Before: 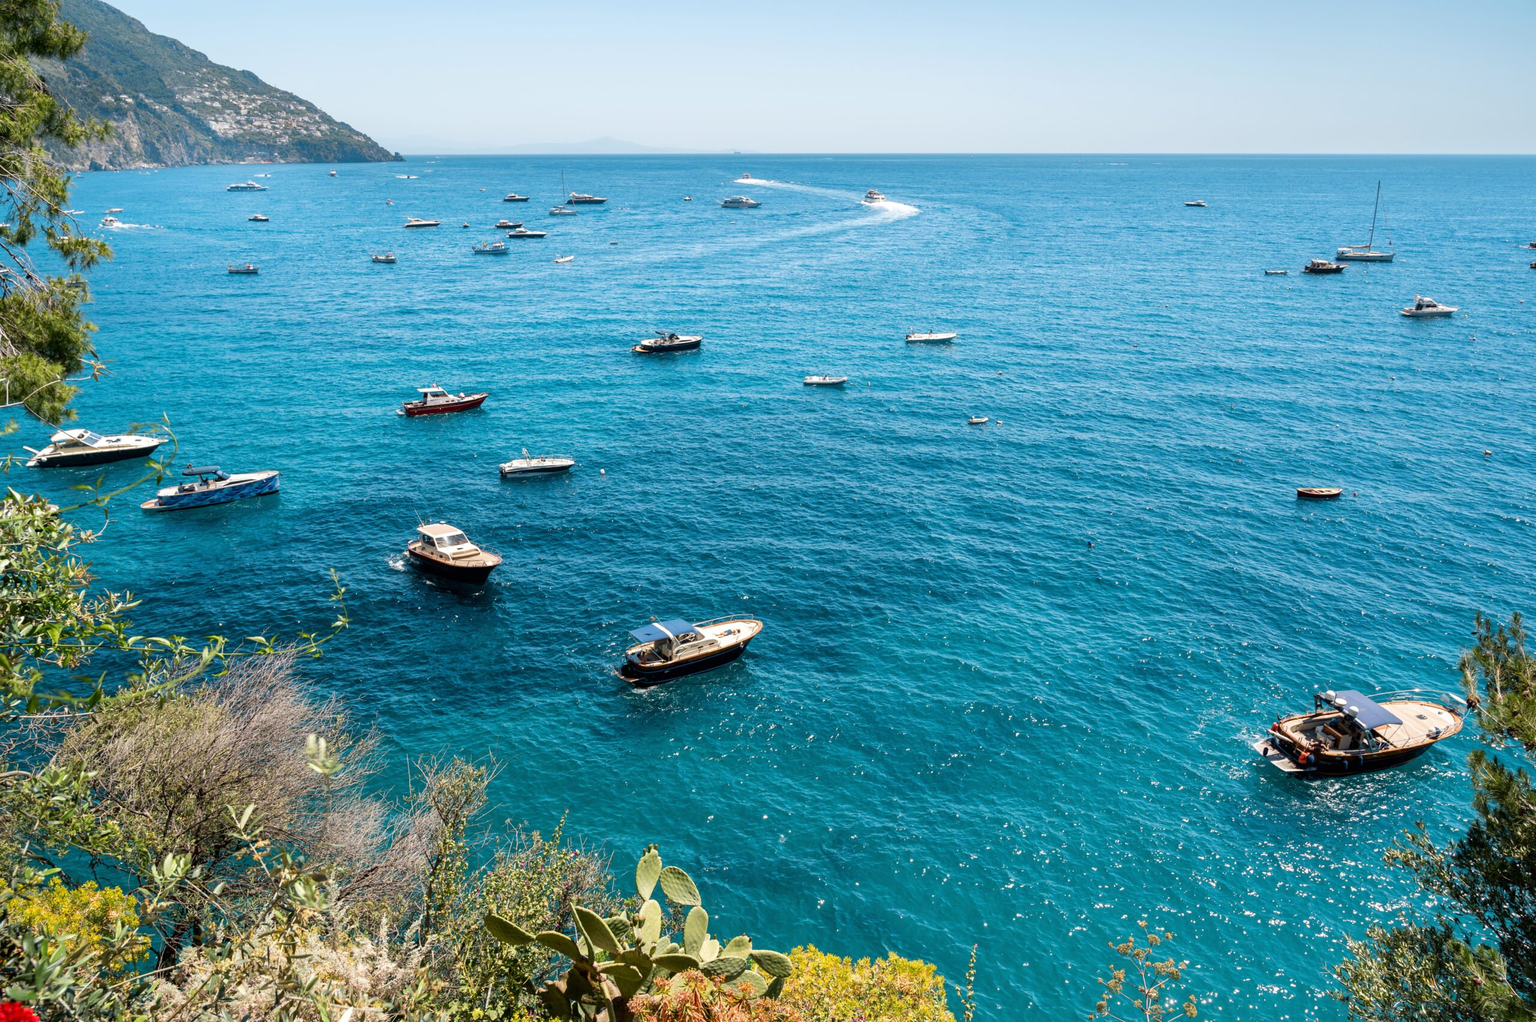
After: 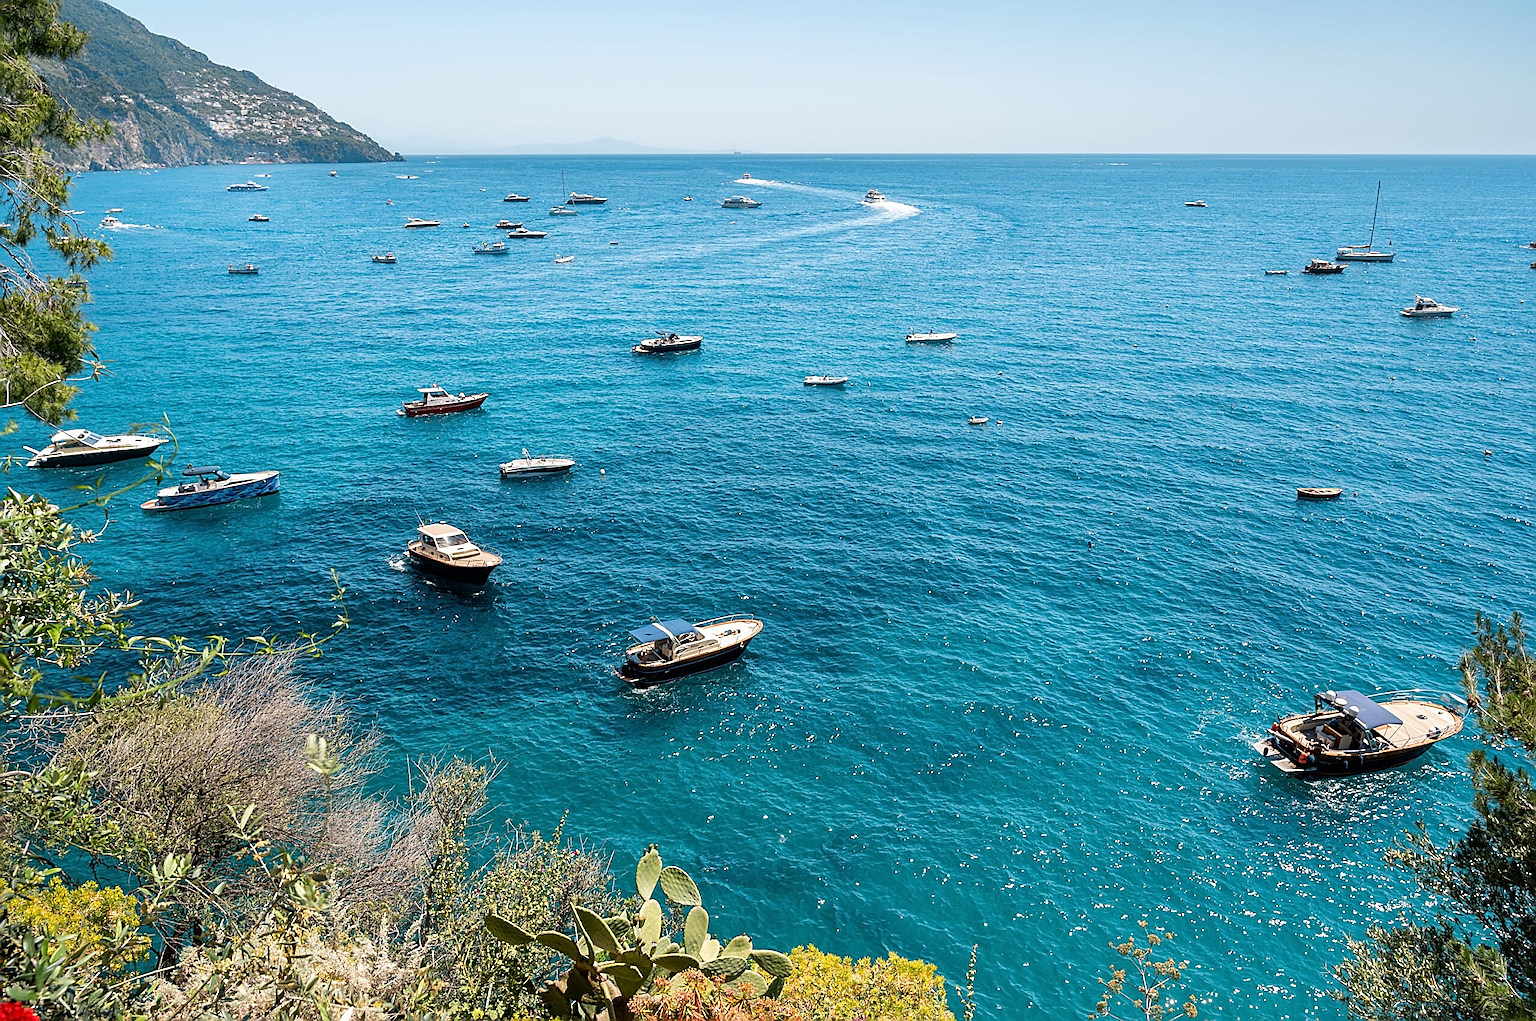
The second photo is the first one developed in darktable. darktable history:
sharpen: radius 1.665, amount 1.296
